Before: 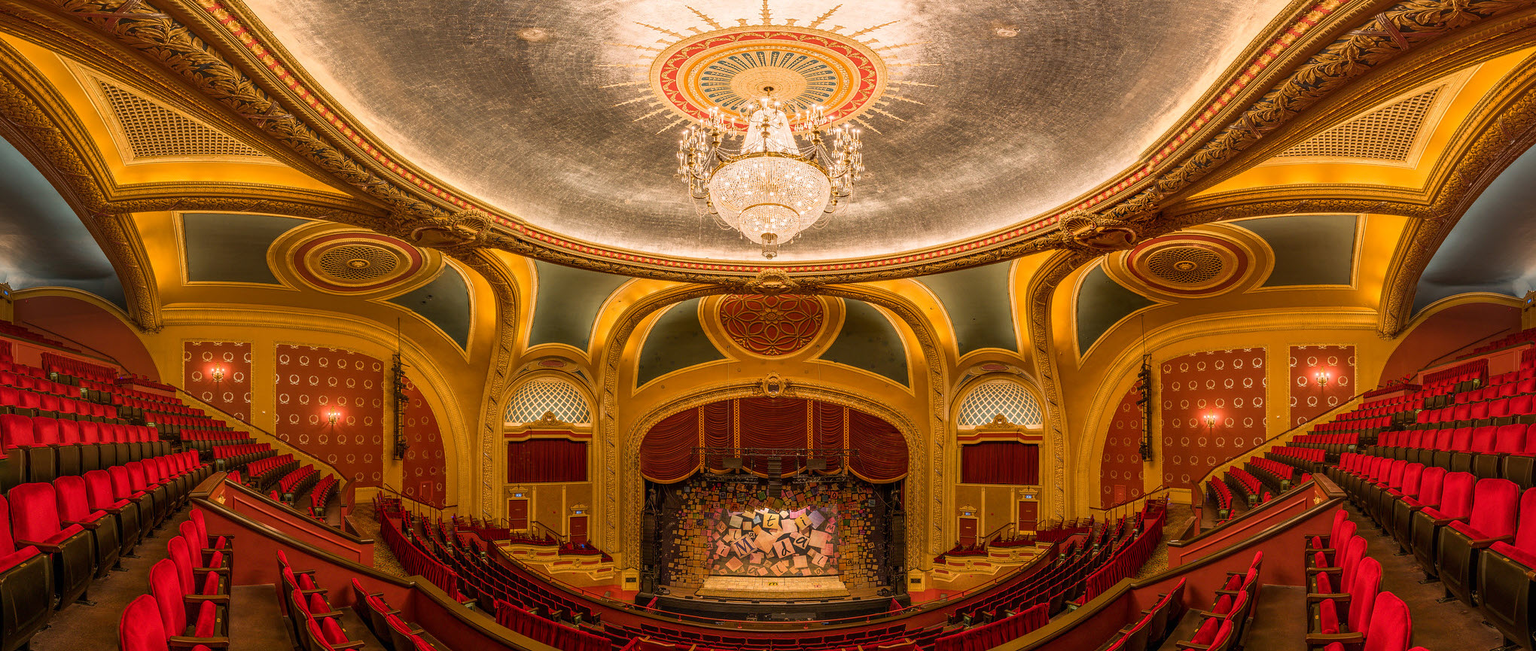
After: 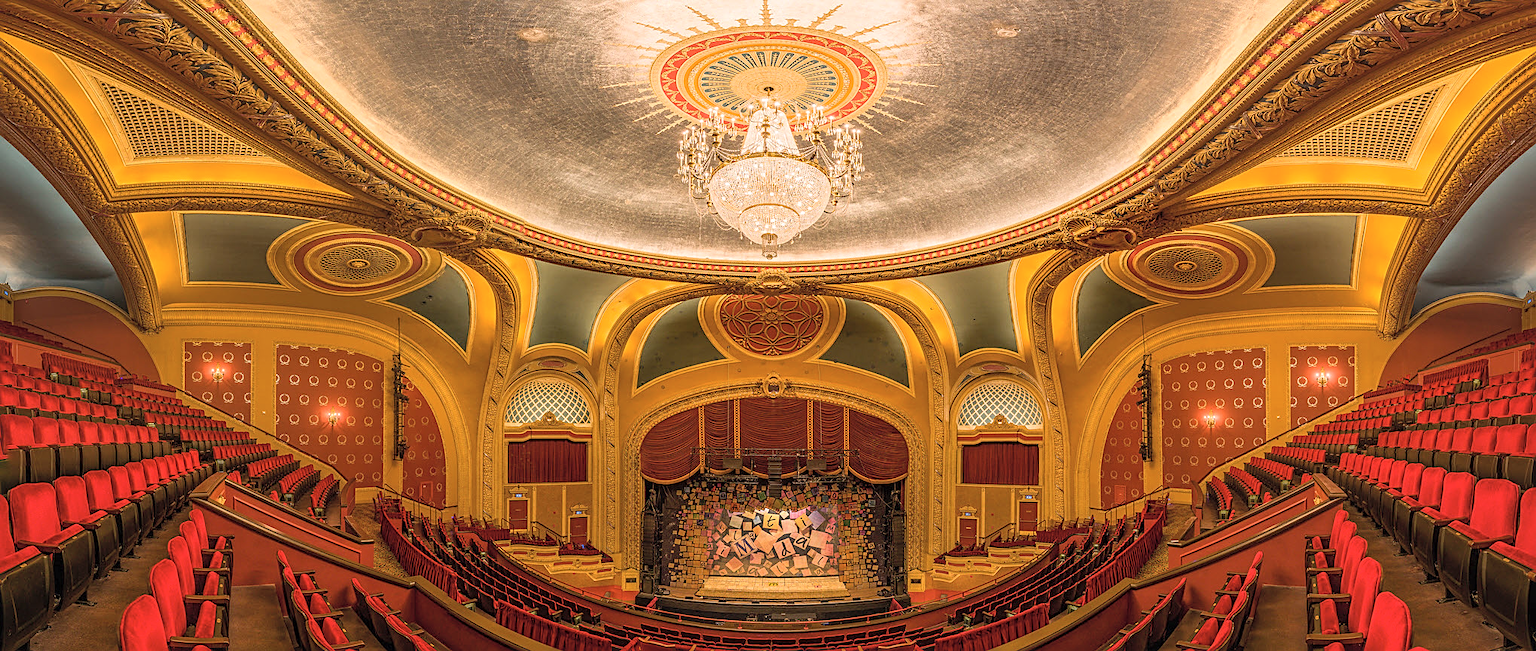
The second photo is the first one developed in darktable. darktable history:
contrast brightness saturation: brightness 0.15
sharpen: on, module defaults
